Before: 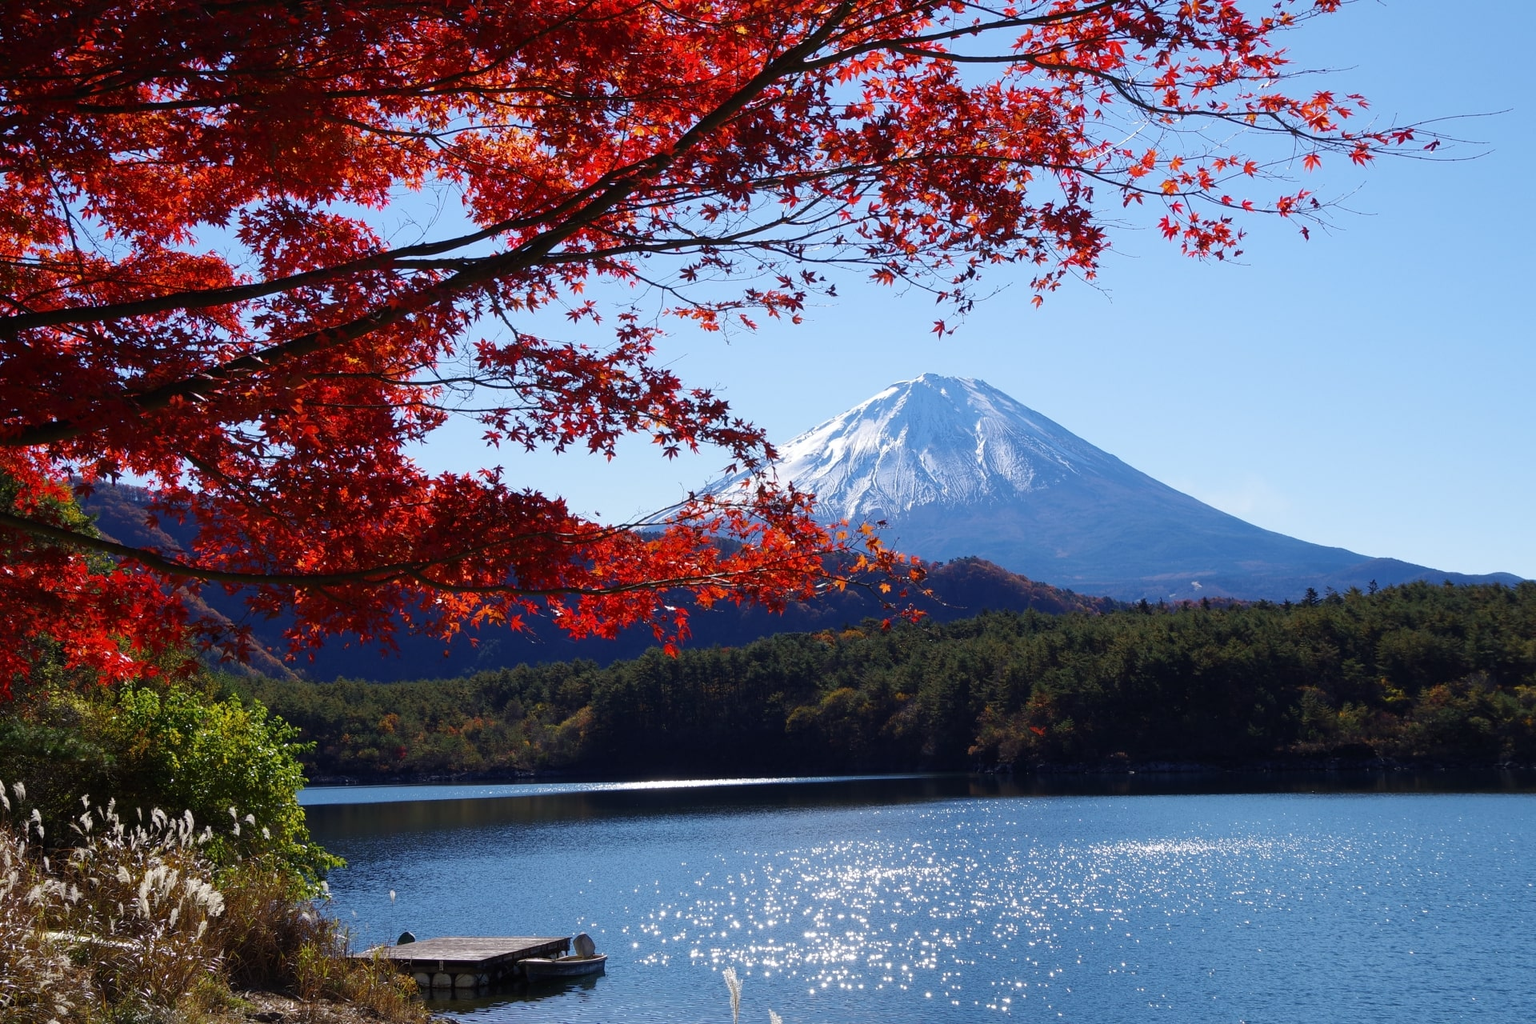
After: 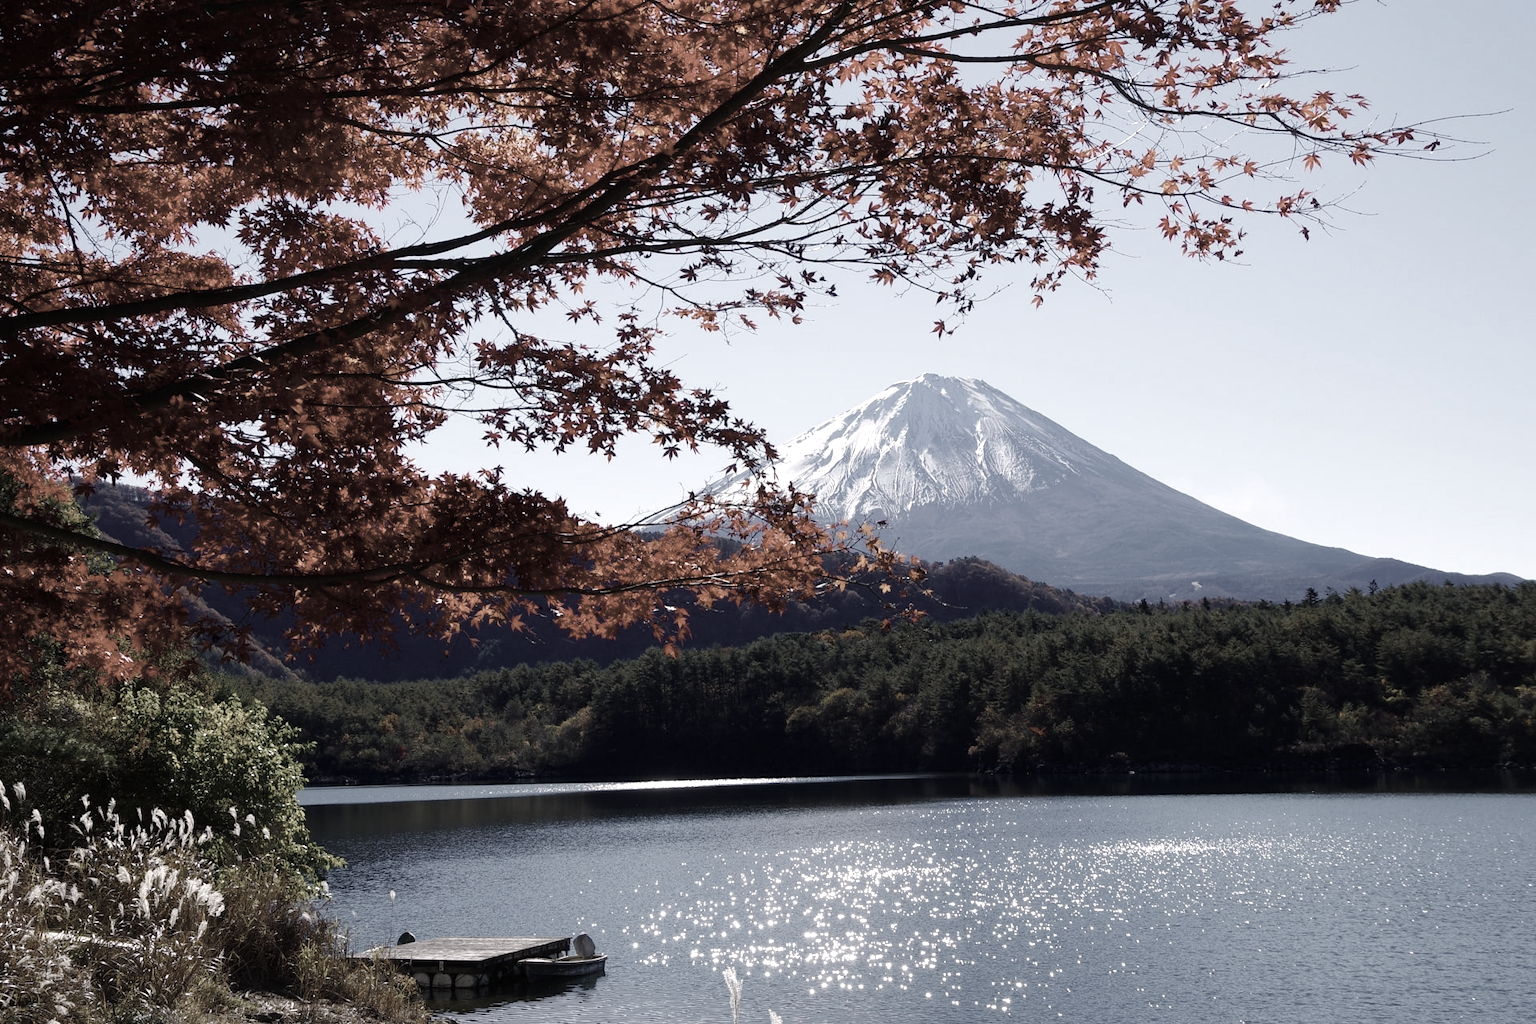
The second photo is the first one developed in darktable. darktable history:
tone equalizer: -8 EV -0.437 EV, -7 EV -0.387 EV, -6 EV -0.322 EV, -5 EV -0.211 EV, -3 EV 0.194 EV, -2 EV 0.311 EV, -1 EV 0.365 EV, +0 EV 0.41 EV
color correction: highlights b* 0.038, saturation 0.246
color balance rgb: highlights gain › chroma 2.395%, highlights gain › hue 35.03°, linear chroma grading › global chroma 19.854%, perceptual saturation grading › global saturation 20%, perceptual saturation grading › highlights -50.485%, perceptual saturation grading › shadows 30.857%
